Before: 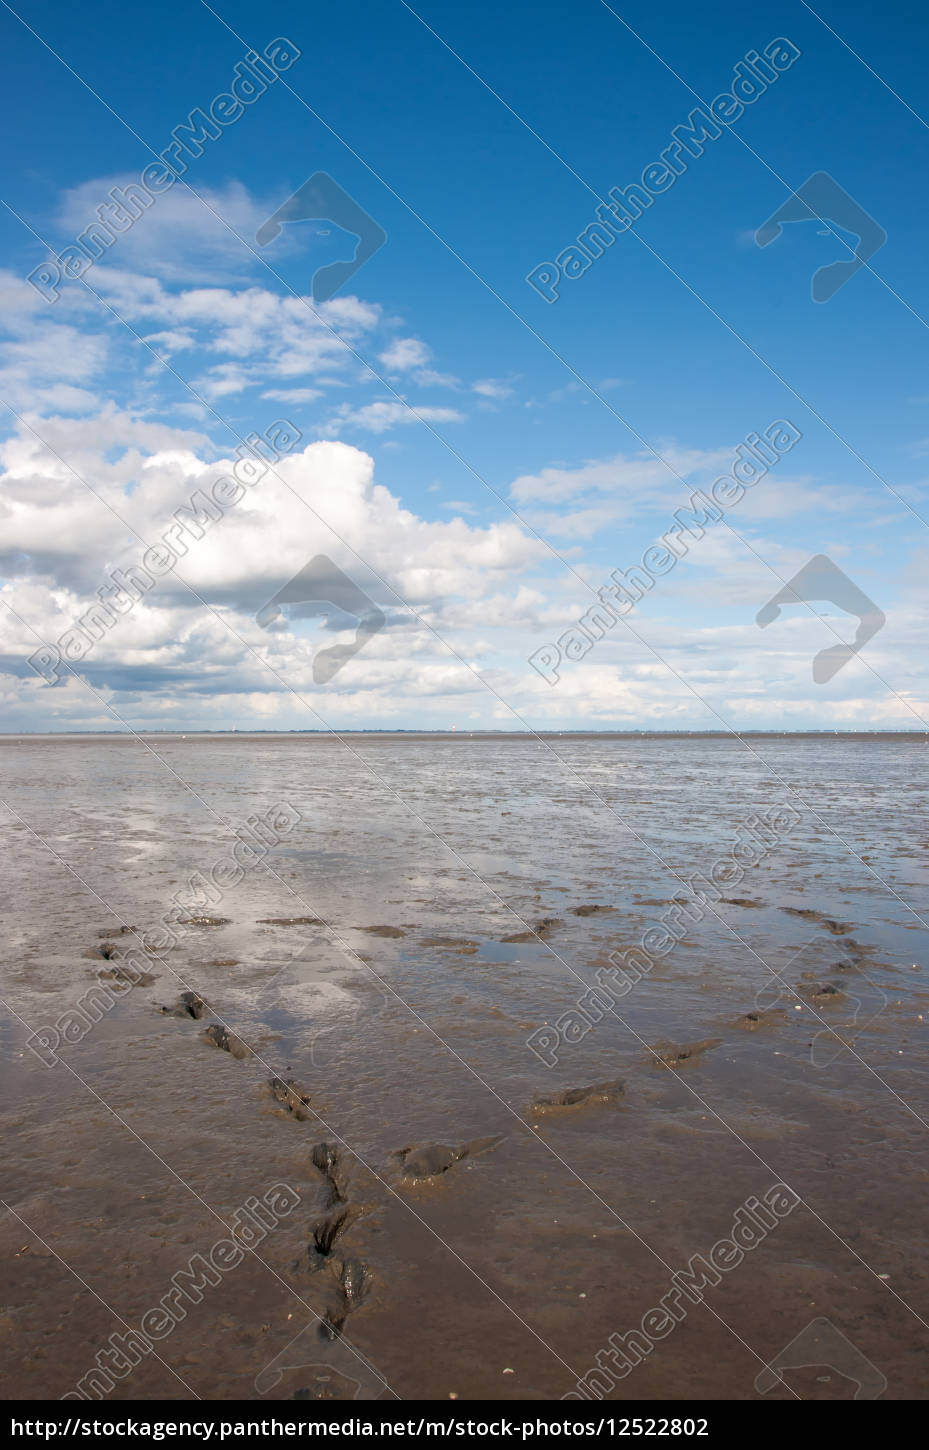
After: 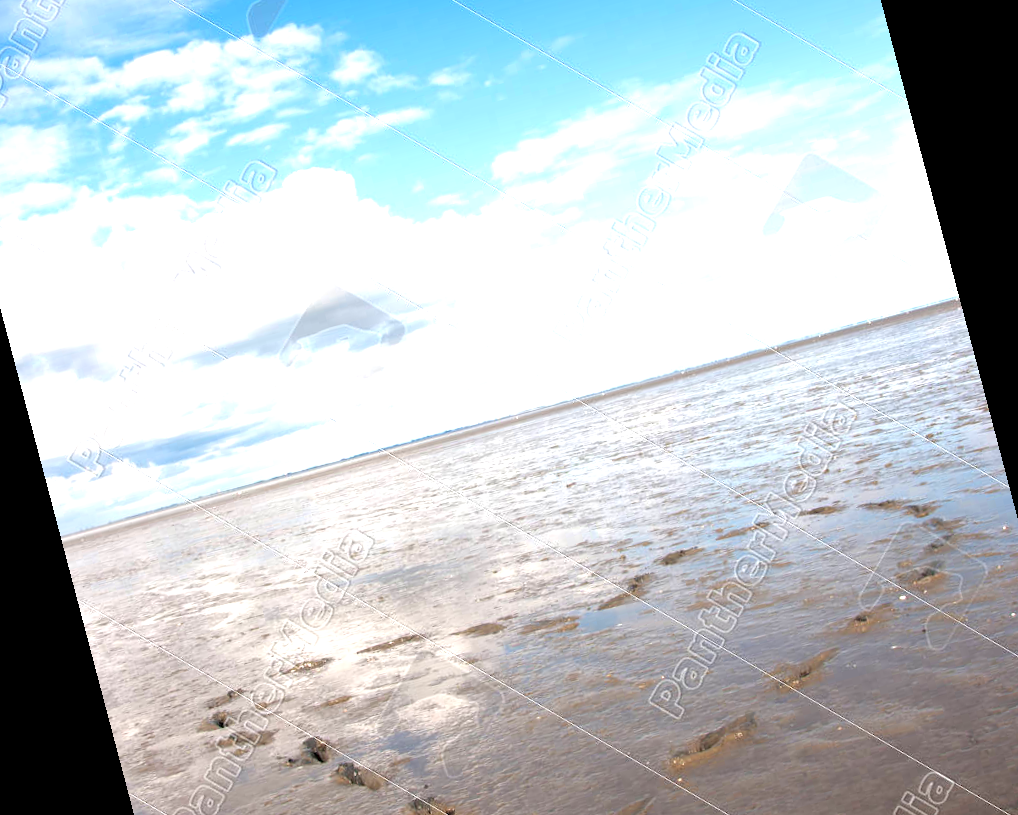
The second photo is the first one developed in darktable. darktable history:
rotate and perspective: rotation -14.8°, crop left 0.1, crop right 0.903, crop top 0.25, crop bottom 0.748
exposure: exposure 1.16 EV, compensate exposure bias true, compensate highlight preservation false
